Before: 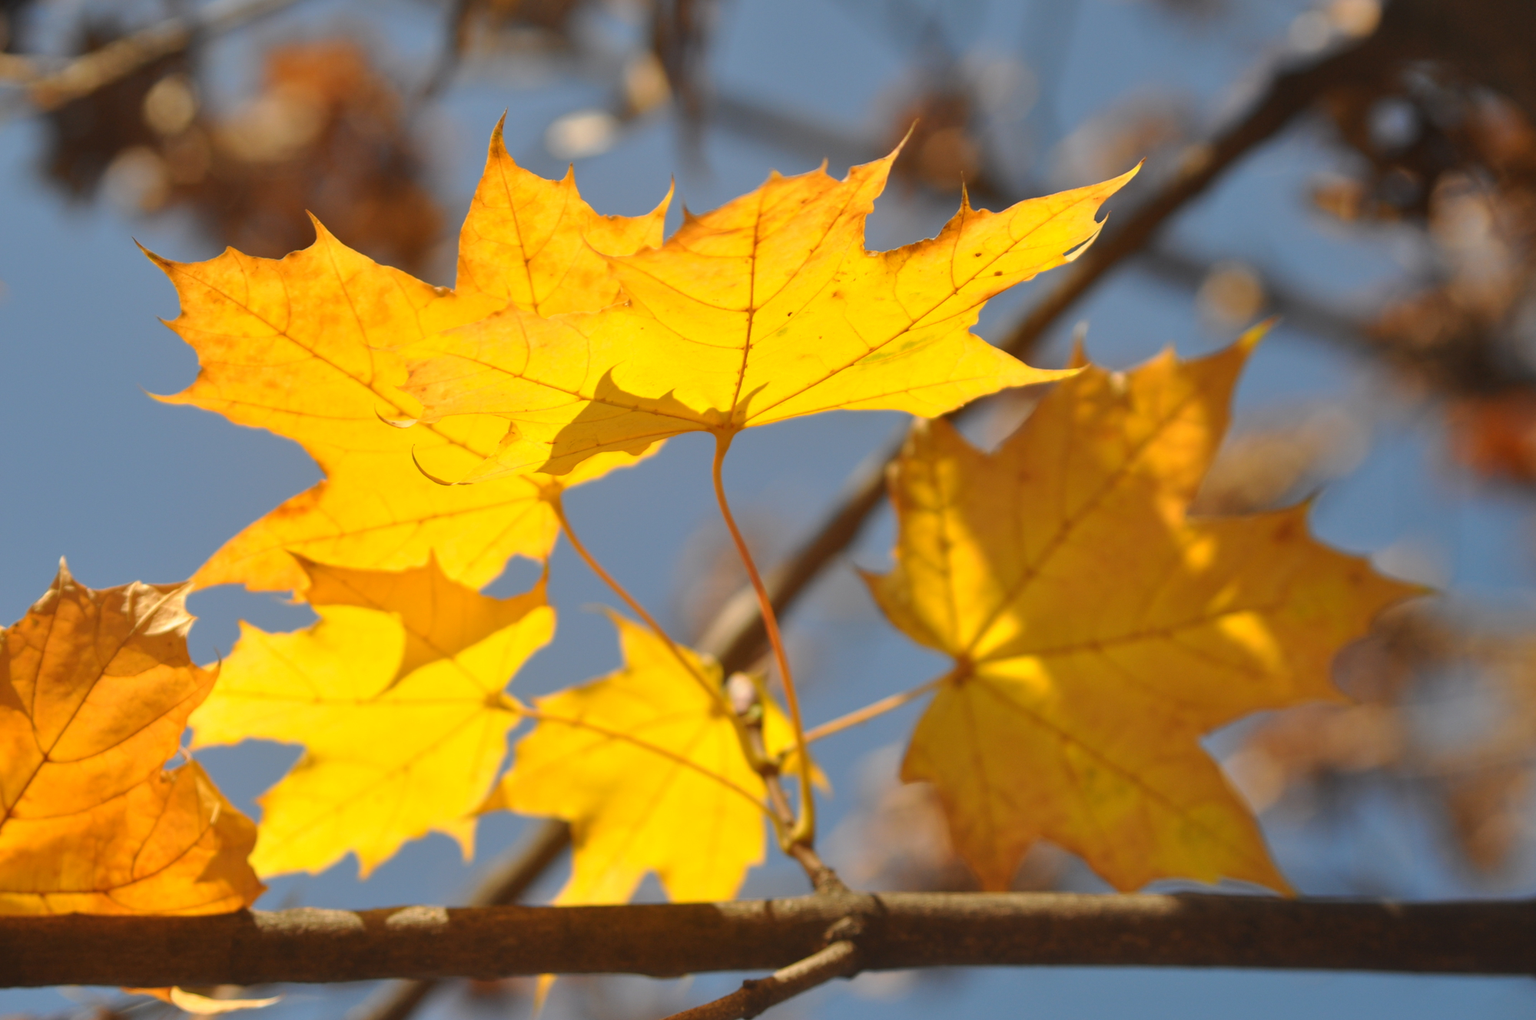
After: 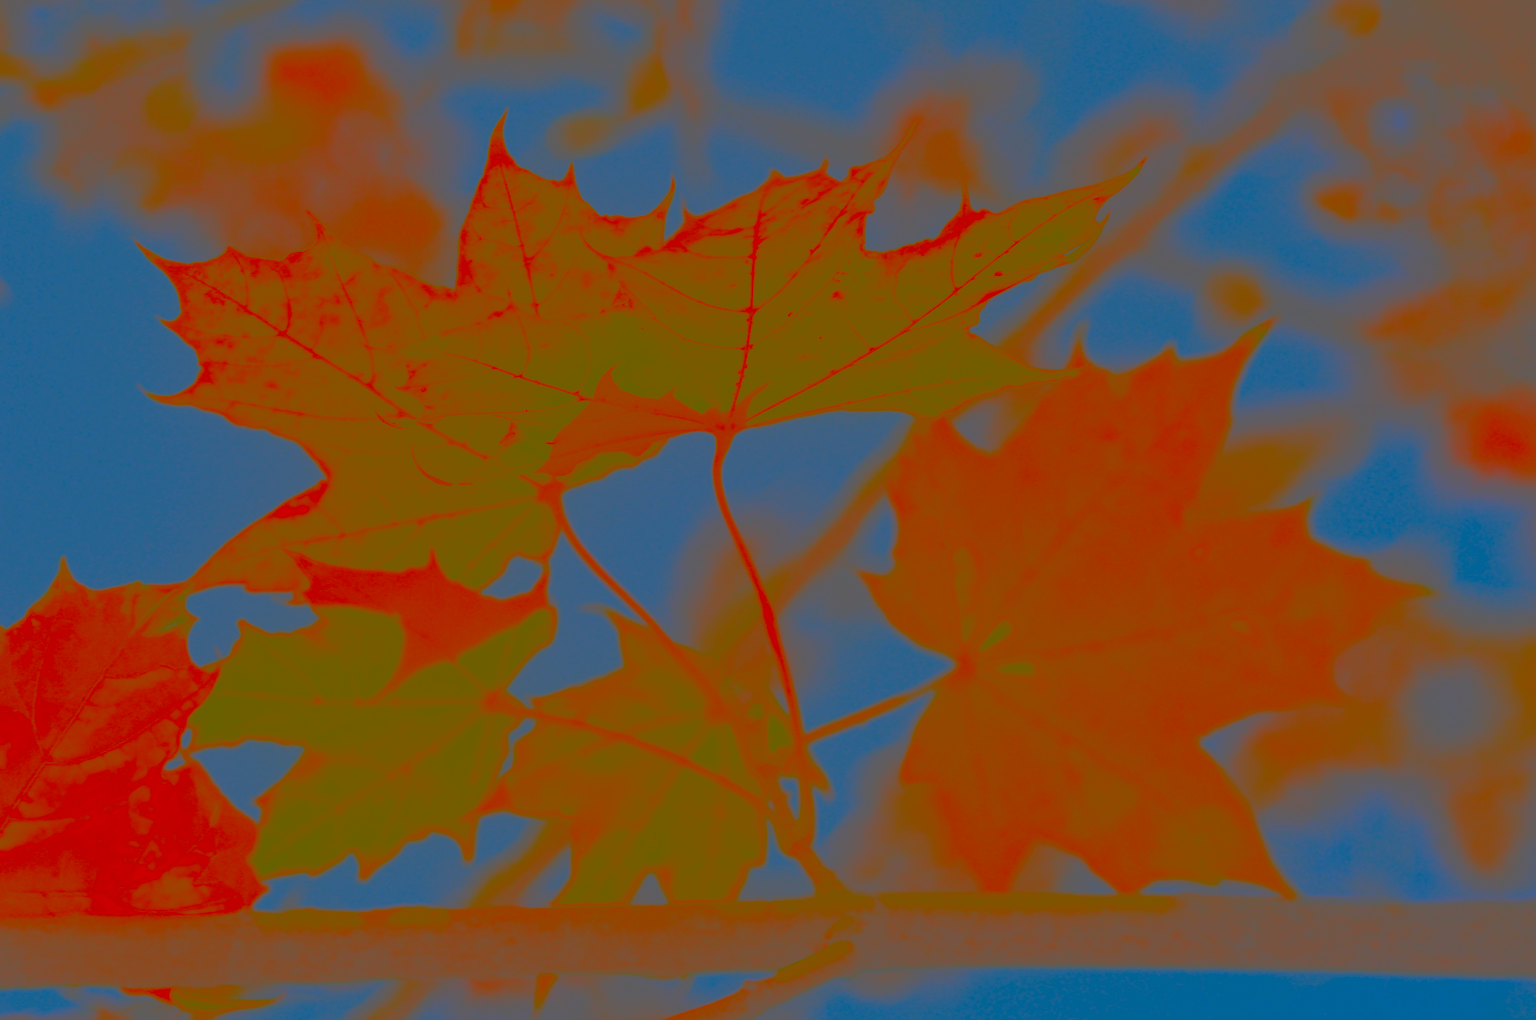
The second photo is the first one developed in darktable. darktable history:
contrast brightness saturation: contrast -0.99, brightness -0.17, saturation 0.75
sharpen: amount 0.575
